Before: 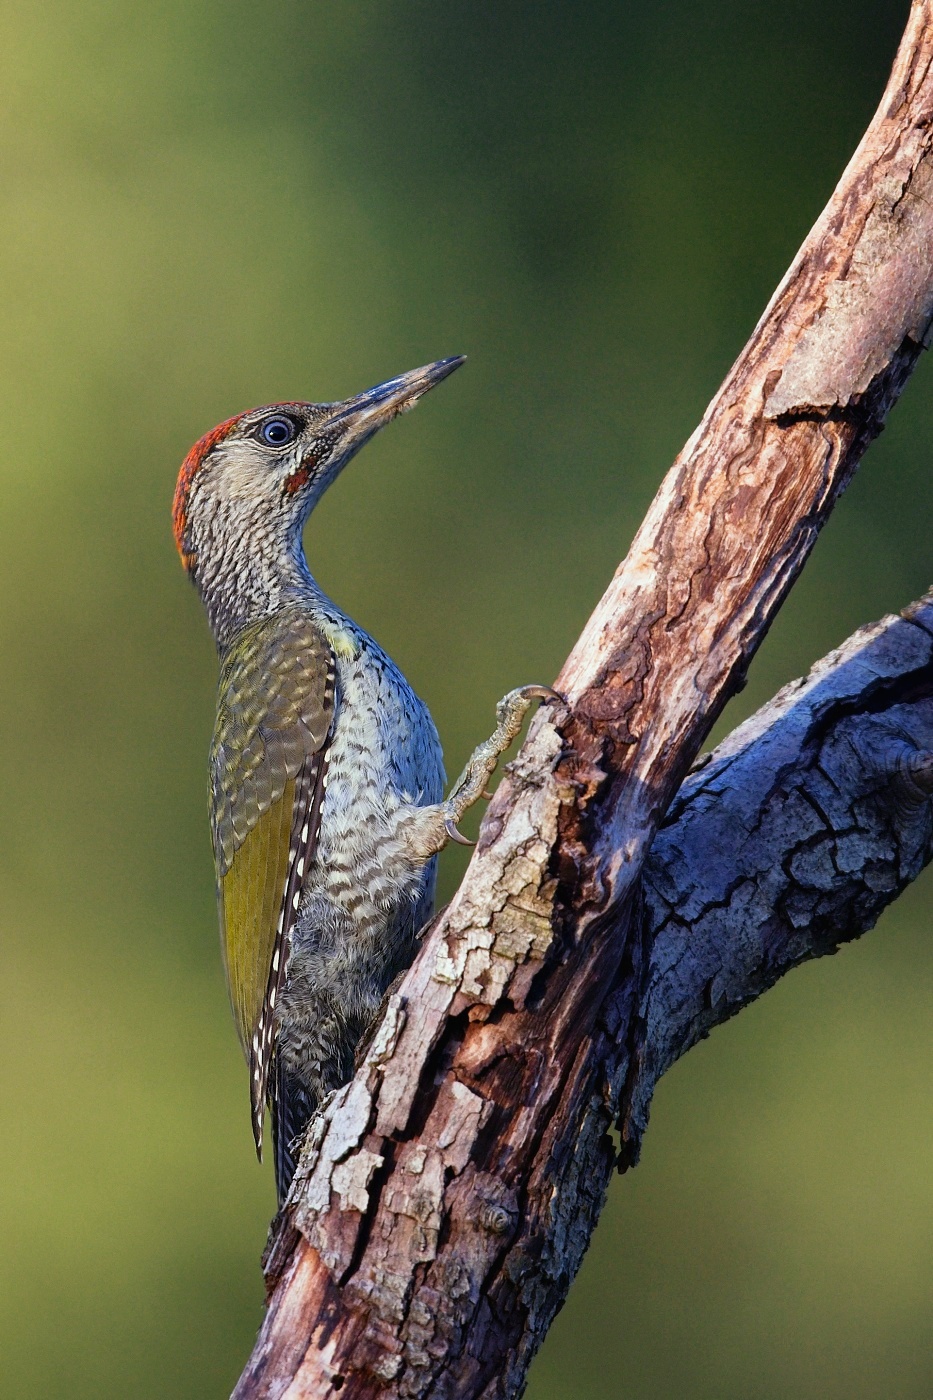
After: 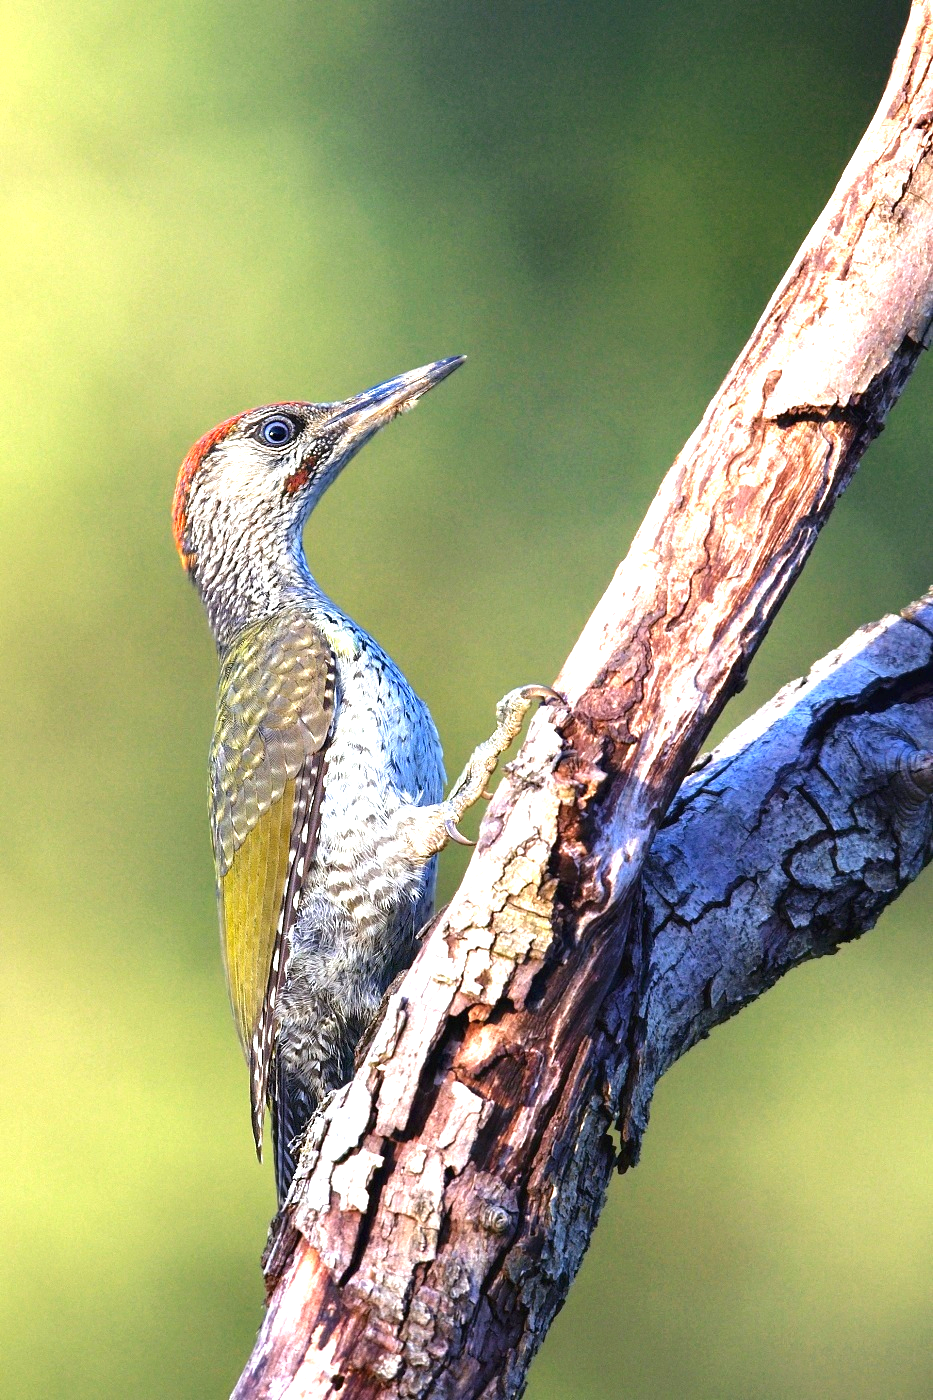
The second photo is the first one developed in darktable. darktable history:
exposure: black level correction 0, exposure 1.2 EV, compensate exposure bias true, compensate highlight preservation false
contrast equalizer: y [[0.518, 0.517, 0.501, 0.5, 0.5, 0.5], [0.5 ×6], [0.5 ×6], [0 ×6], [0 ×6]]
